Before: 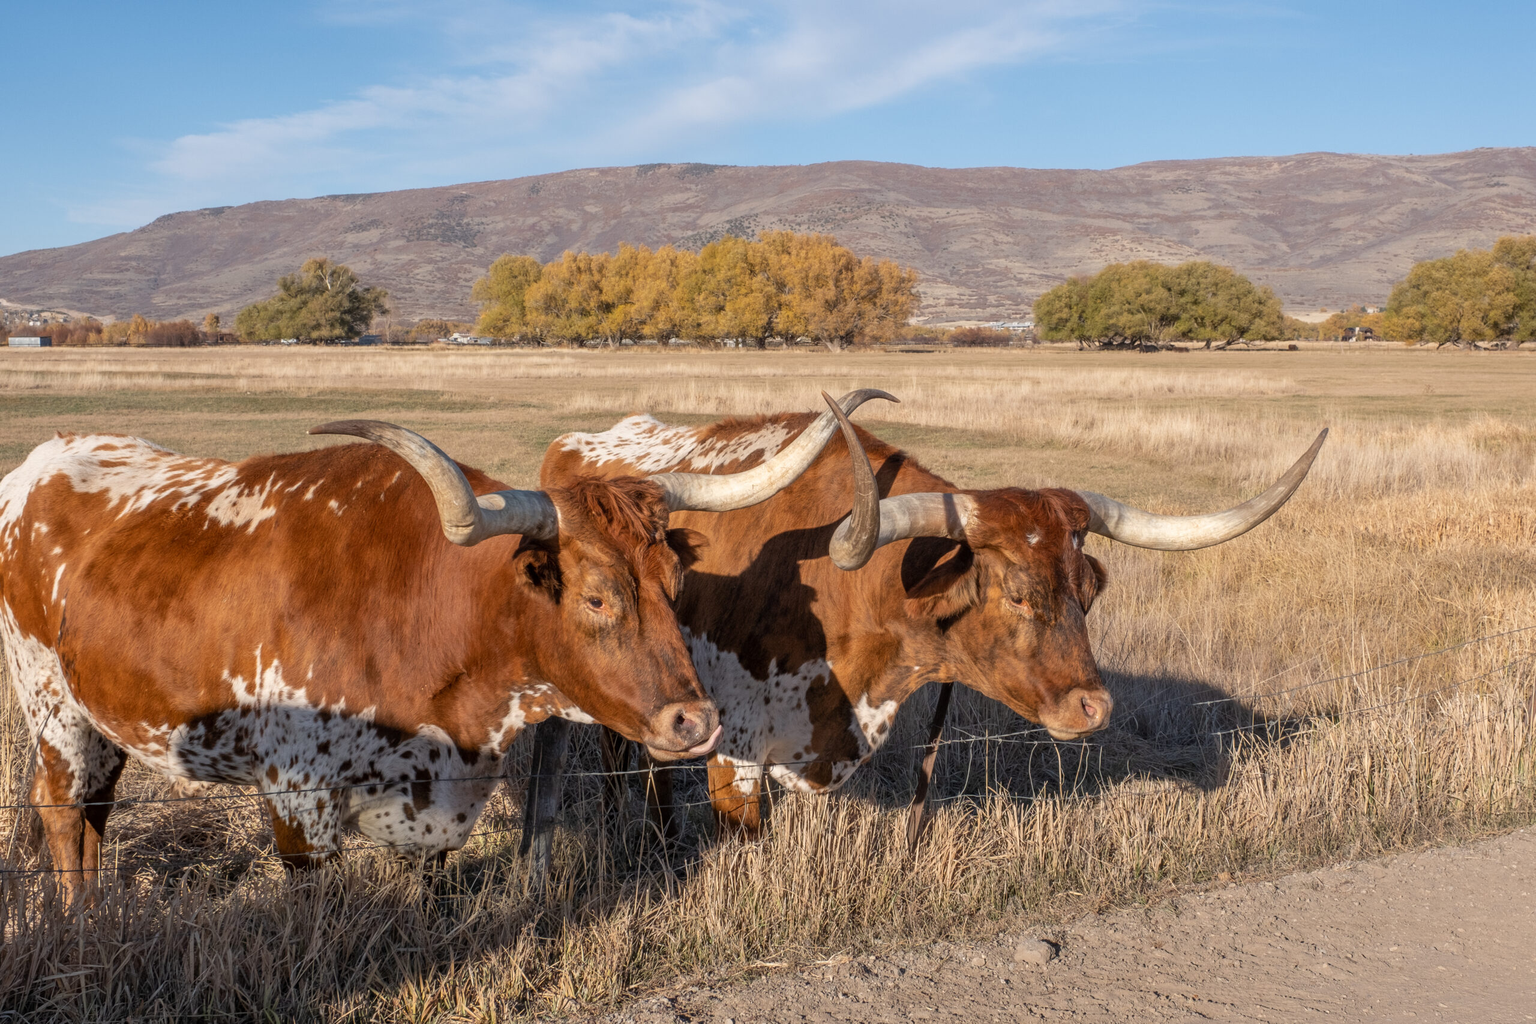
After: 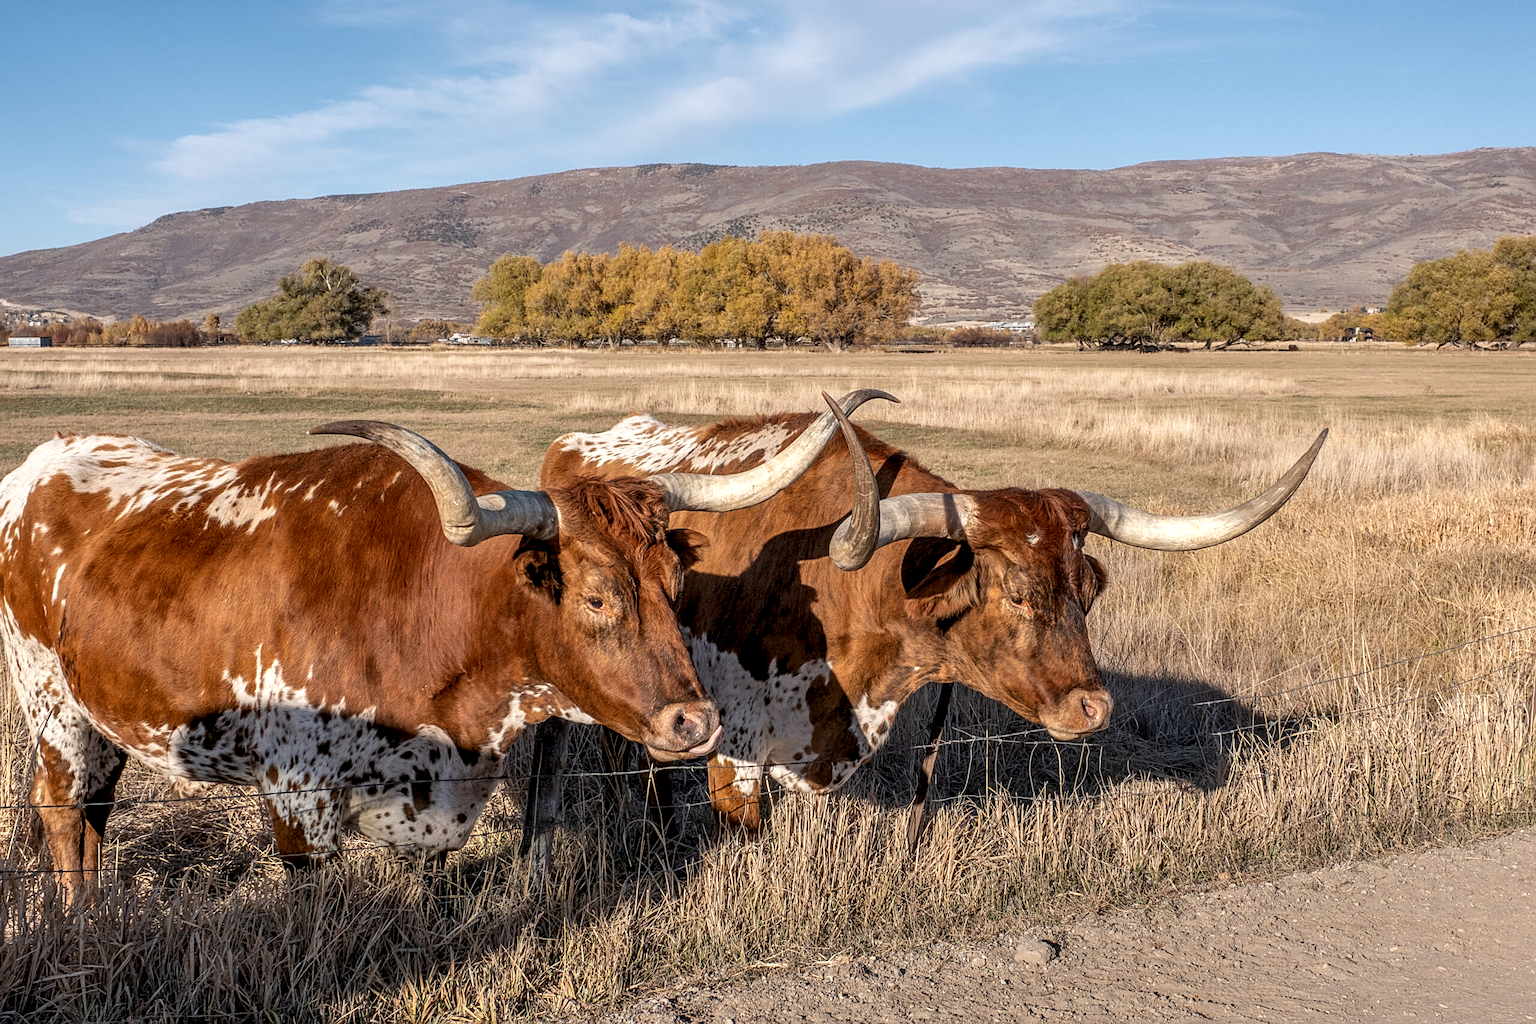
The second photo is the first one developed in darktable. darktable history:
local contrast: detail 144%
sharpen: on, module defaults
